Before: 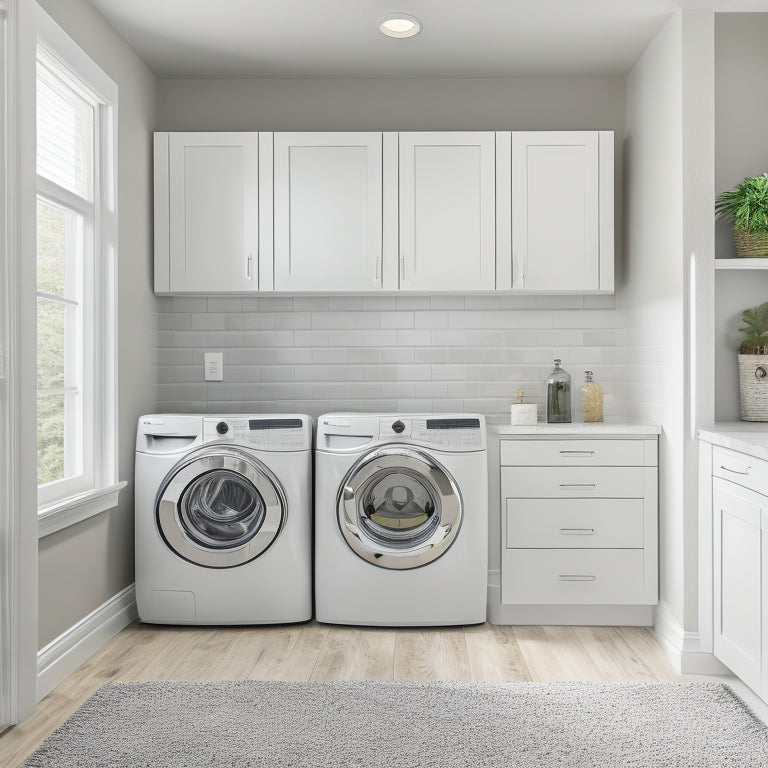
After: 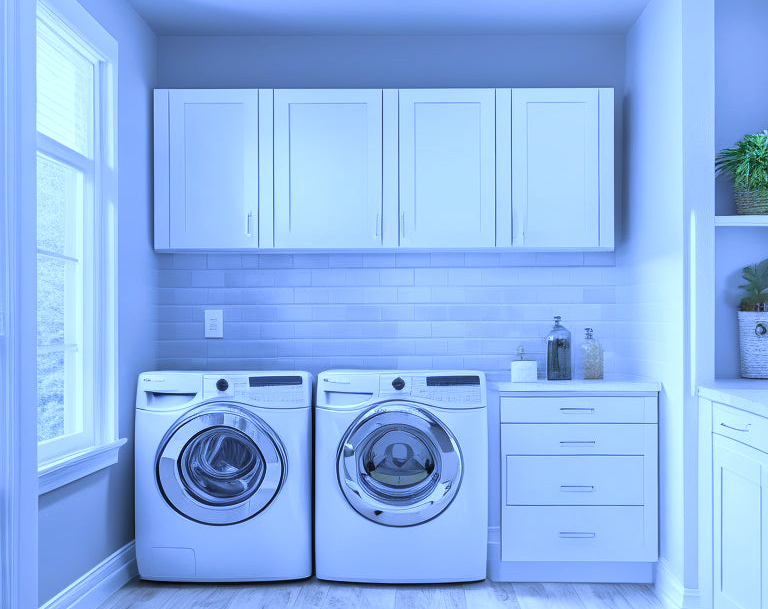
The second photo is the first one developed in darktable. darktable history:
velvia: on, module defaults
local contrast: mode bilateral grid, contrast 20, coarseness 50, detail 120%, midtone range 0.2
white balance: red 0.766, blue 1.537
crop and rotate: top 5.667%, bottom 14.937%
